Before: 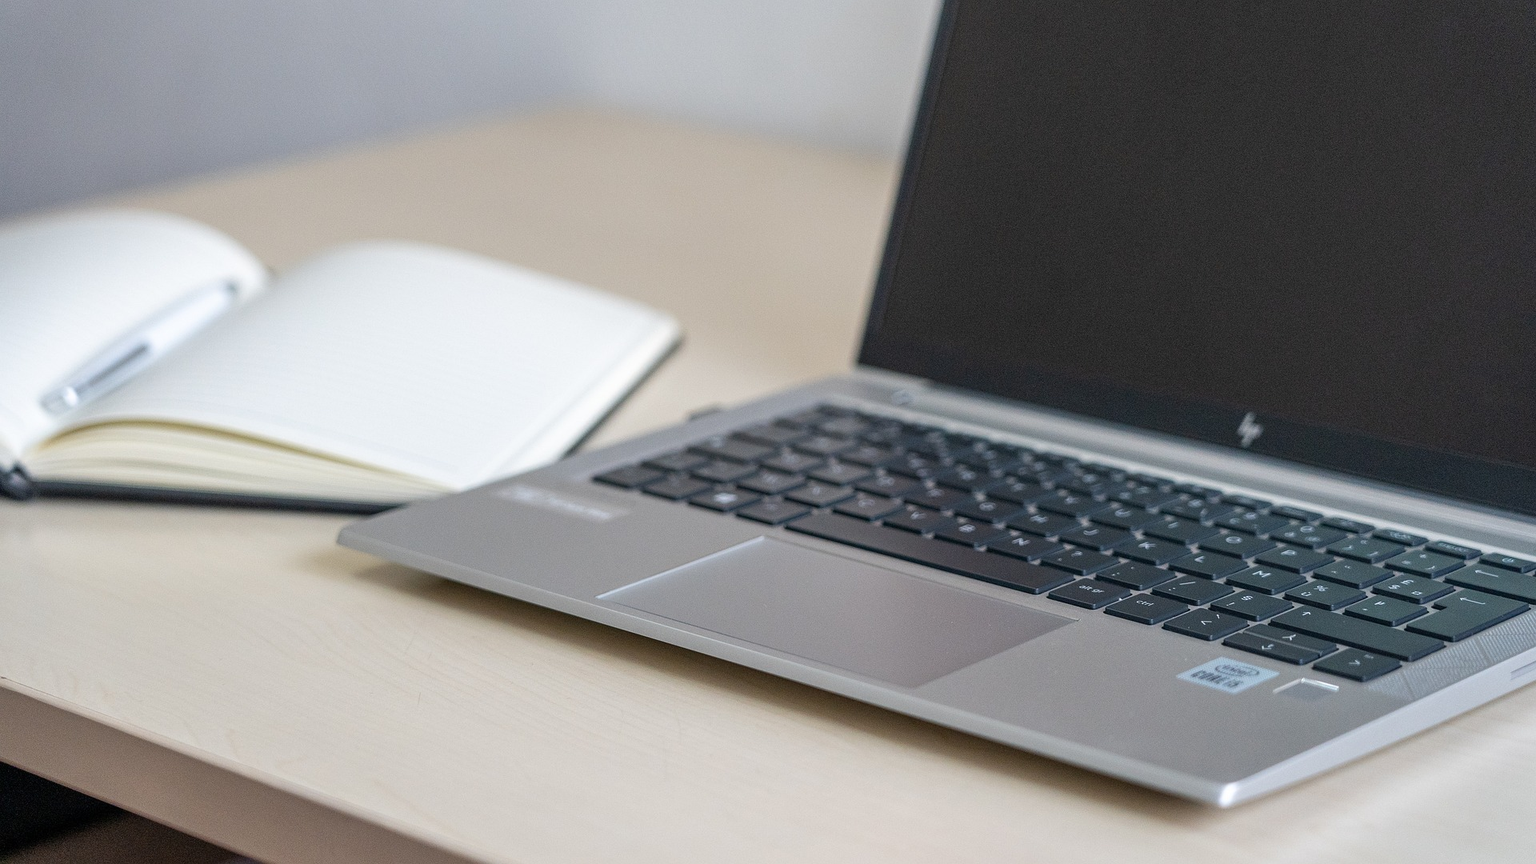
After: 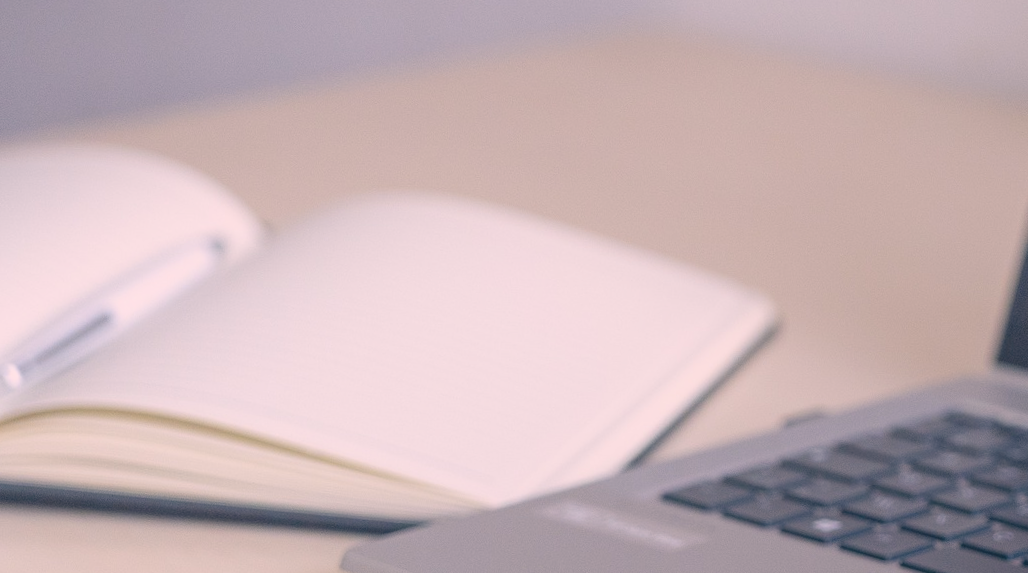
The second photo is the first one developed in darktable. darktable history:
color correction: highlights a* 14.46, highlights b* 5.85, shadows a* -5.53, shadows b* -15.24, saturation 0.85
crop and rotate: left 3.047%, top 7.509%, right 42.236%, bottom 37.598%
local contrast: detail 69%
rotate and perspective: rotation 1.57°, crop left 0.018, crop right 0.982, crop top 0.039, crop bottom 0.961
